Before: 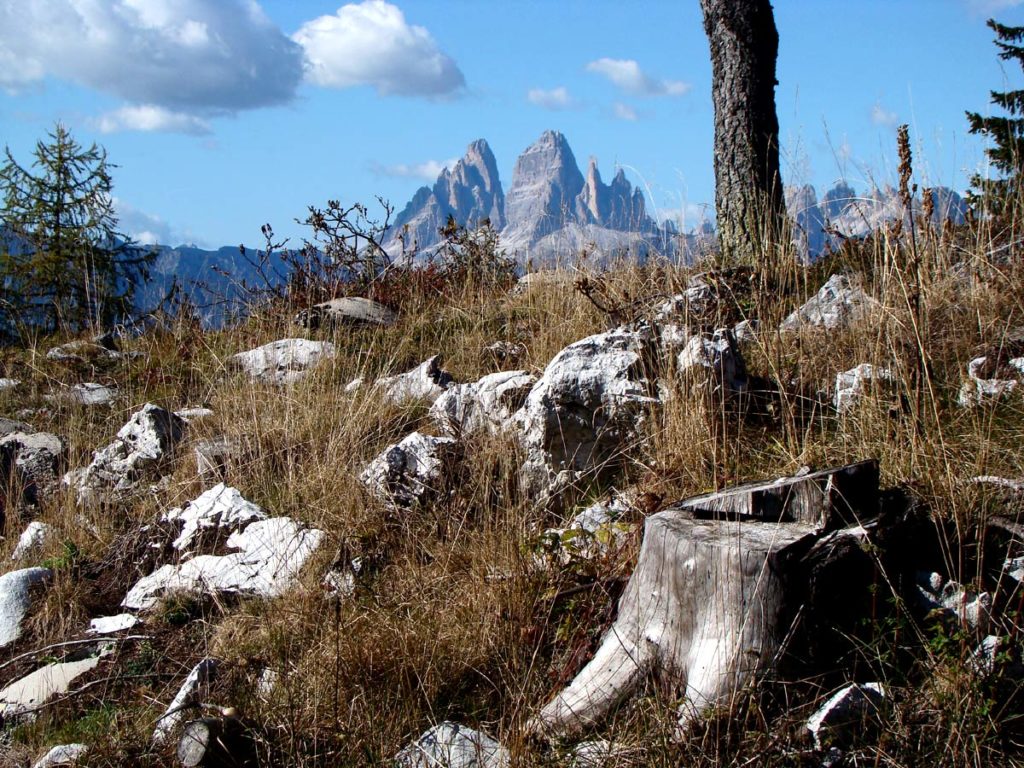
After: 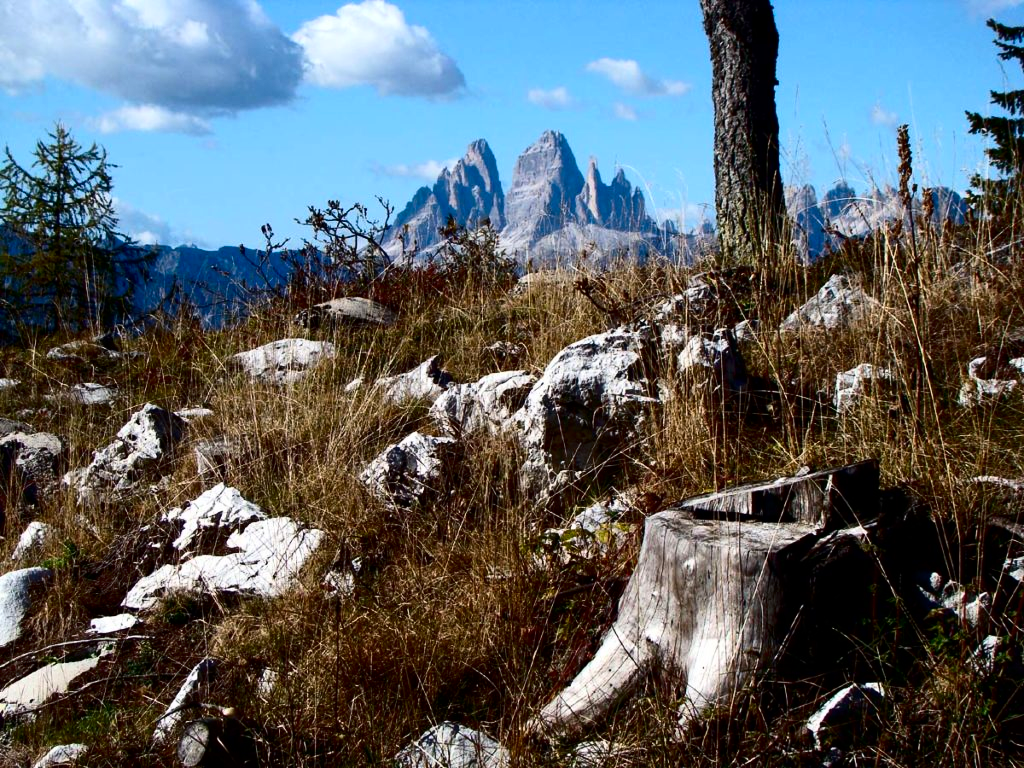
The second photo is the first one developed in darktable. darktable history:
contrast brightness saturation: contrast 0.208, brightness -0.109, saturation 0.208
